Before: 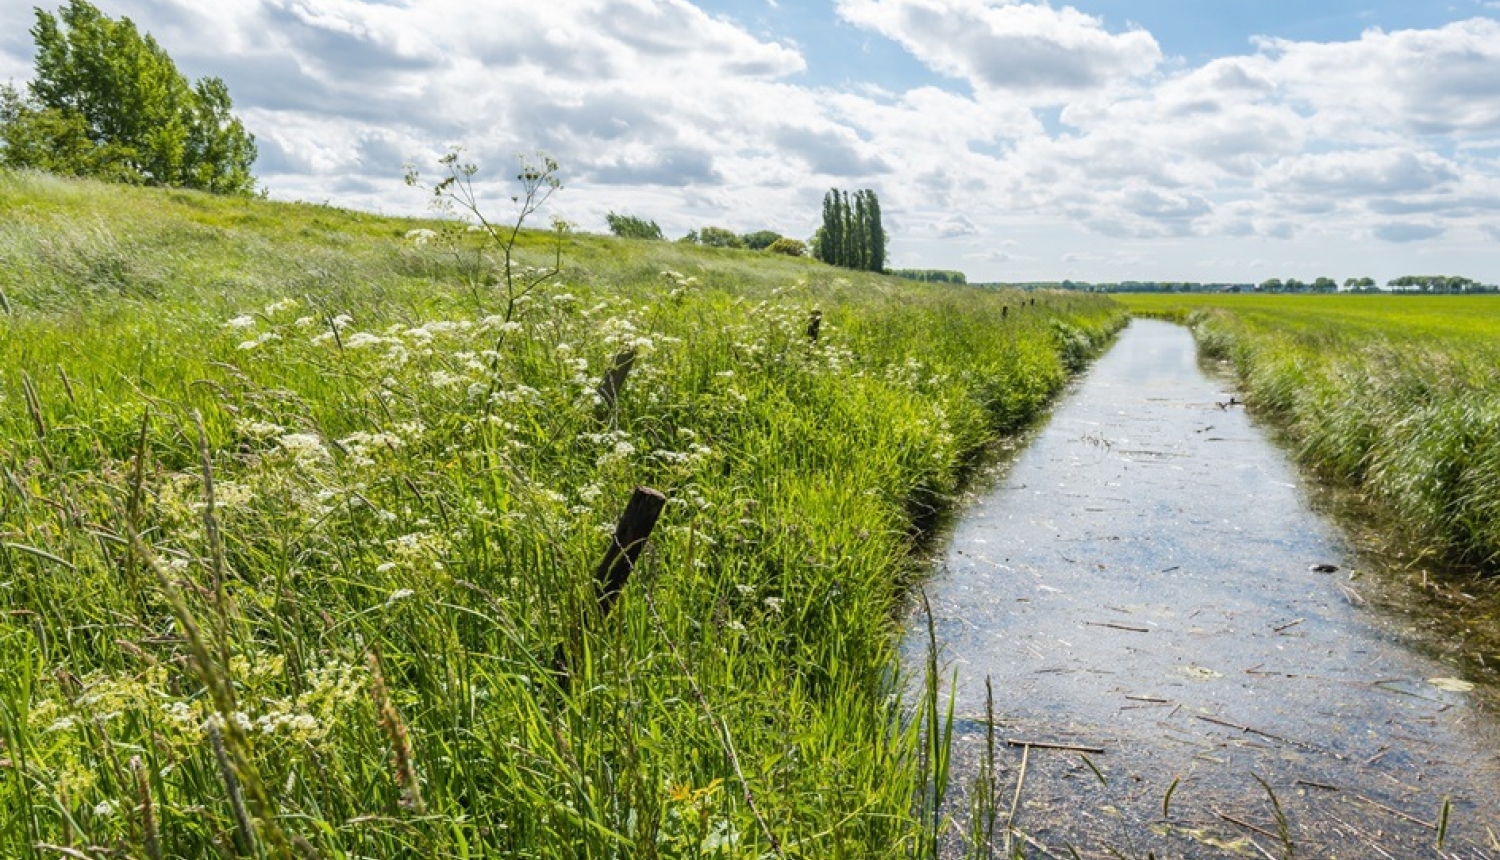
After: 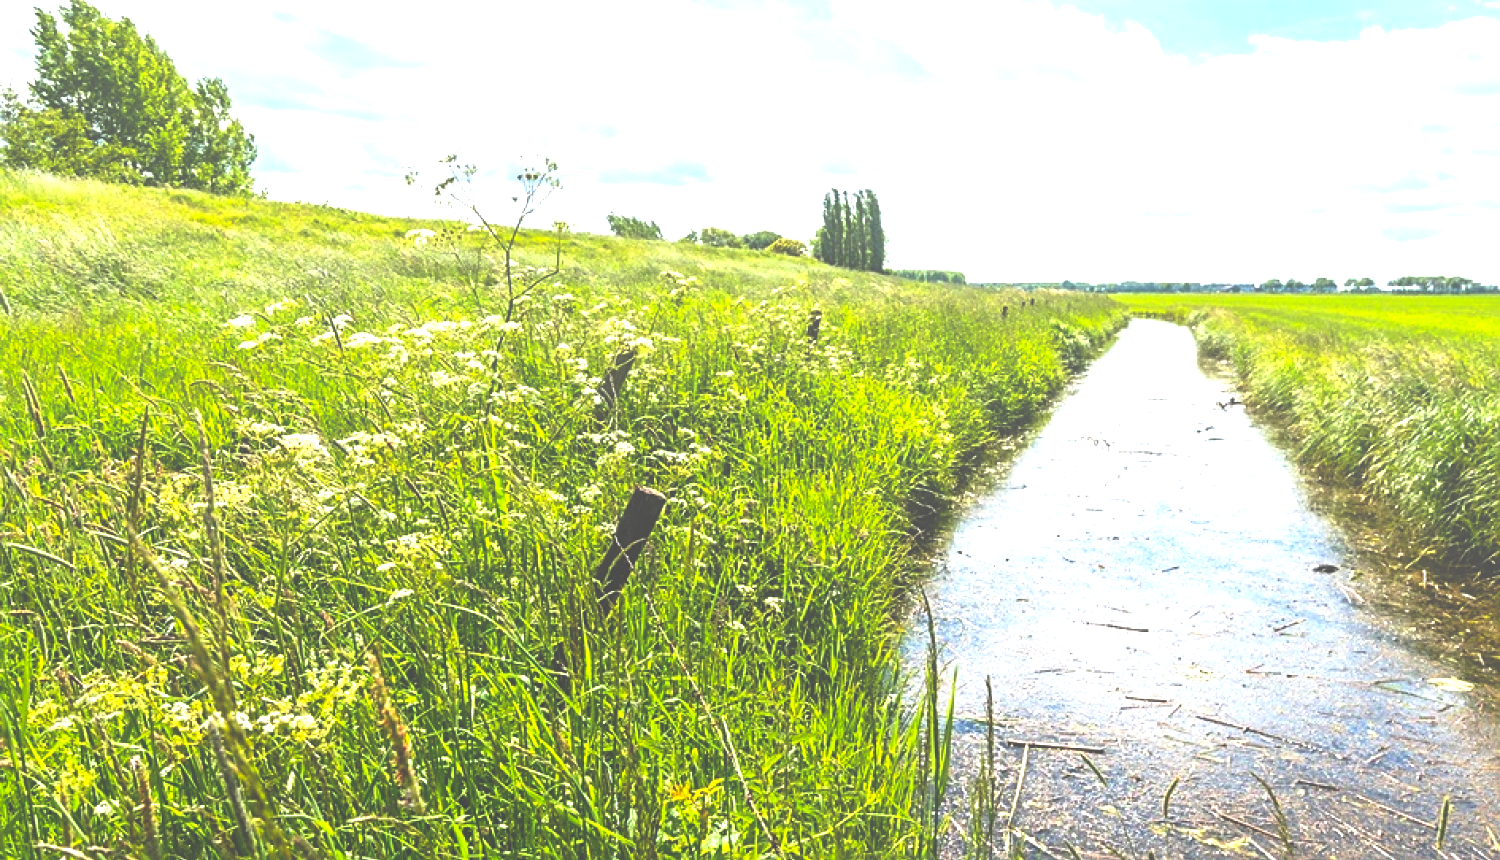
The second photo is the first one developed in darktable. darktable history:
exposure: black level correction 0, exposure 1.2 EV, compensate highlight preservation false
local contrast: detail 69%
sharpen: on, module defaults
rgb curve: curves: ch0 [(0, 0.186) (0.314, 0.284) (0.775, 0.708) (1, 1)], compensate middle gray true, preserve colors none
